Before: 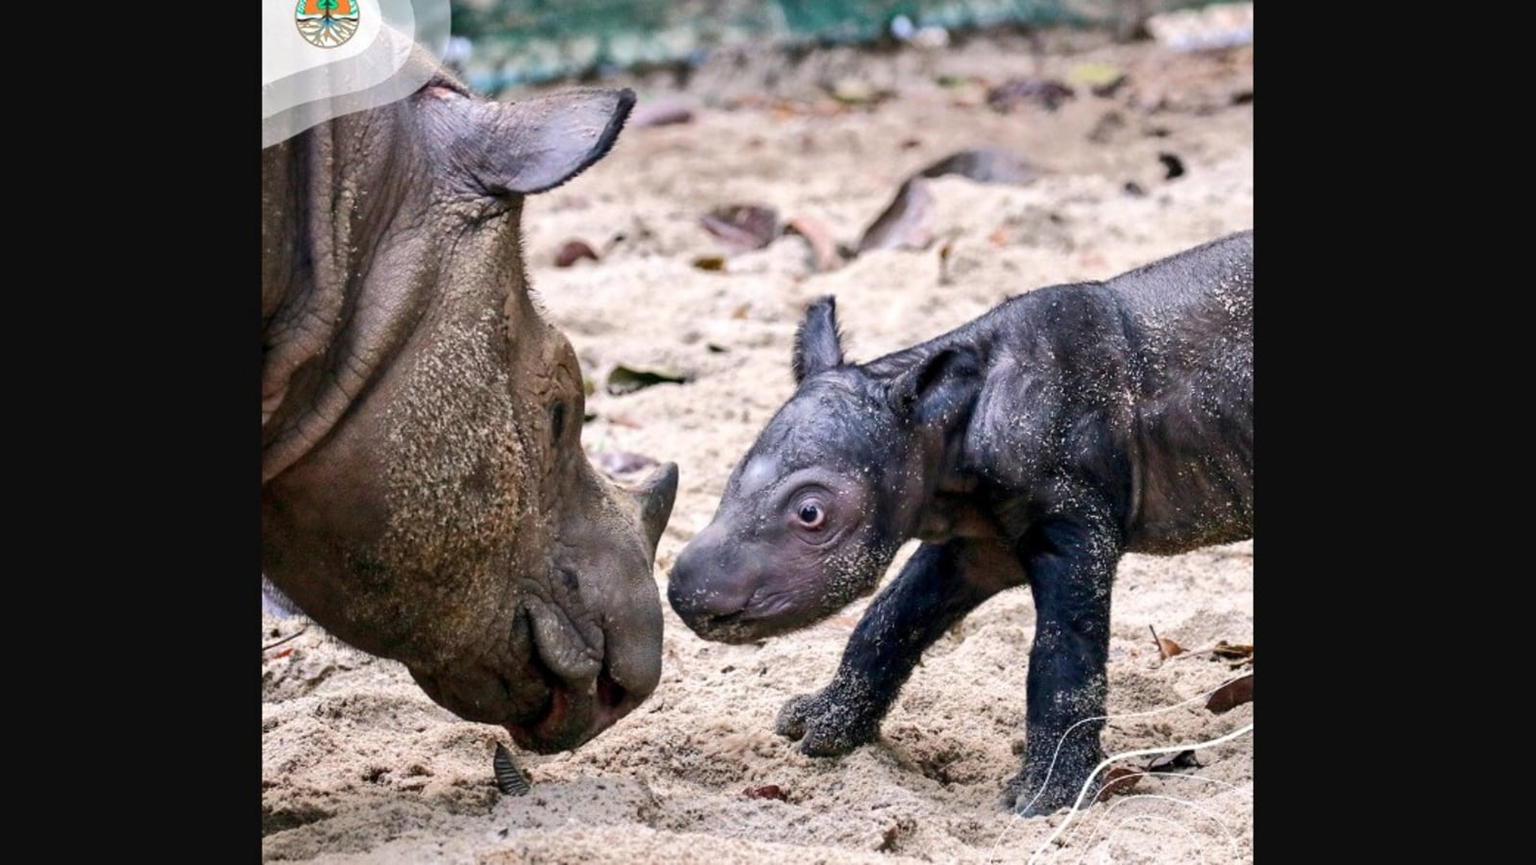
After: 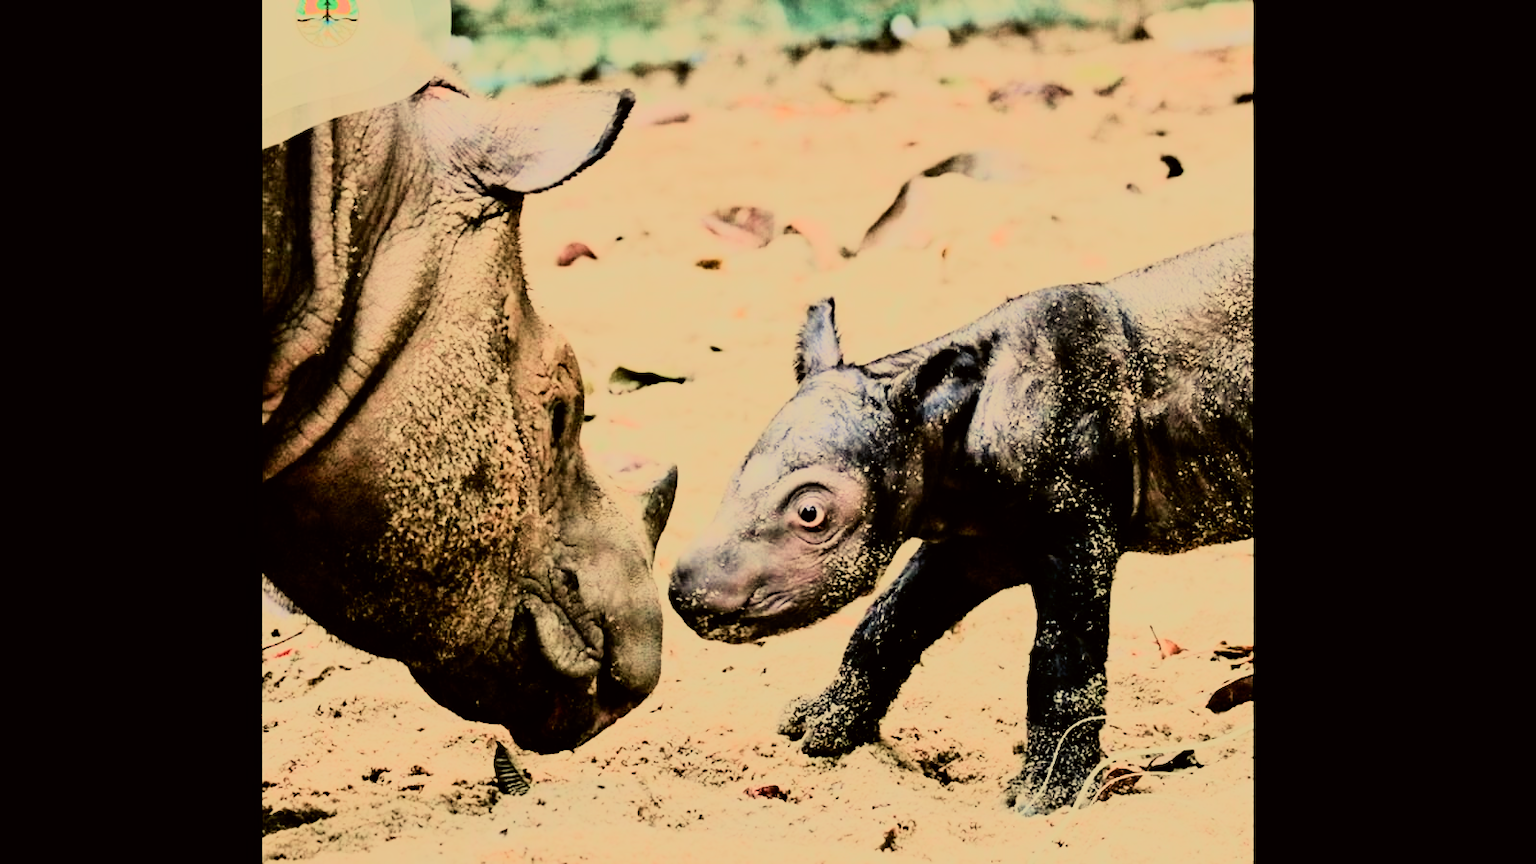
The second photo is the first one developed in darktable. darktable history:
rgb curve: curves: ch0 [(0, 0) (0.21, 0.15) (0.24, 0.21) (0.5, 0.75) (0.75, 0.96) (0.89, 0.99) (1, 1)]; ch1 [(0, 0.02) (0.21, 0.13) (0.25, 0.2) (0.5, 0.67) (0.75, 0.9) (0.89, 0.97) (1, 1)]; ch2 [(0, 0.02) (0.21, 0.13) (0.25, 0.2) (0.5, 0.67) (0.75, 0.9) (0.89, 0.97) (1, 1)], compensate middle gray true
filmic rgb: black relative exposure -7.65 EV, white relative exposure 4.56 EV, hardness 3.61
tone curve: curves: ch0 [(0, 0) (0.091, 0.066) (0.184, 0.16) (0.491, 0.519) (0.748, 0.765) (1, 0.919)]; ch1 [(0, 0) (0.179, 0.173) (0.322, 0.32) (0.424, 0.424) (0.502, 0.504) (0.56, 0.575) (0.631, 0.675) (0.777, 0.806) (1, 1)]; ch2 [(0, 0) (0.434, 0.447) (0.485, 0.495) (0.524, 0.563) (0.676, 0.691) (1, 1)], color space Lab, independent channels, preserve colors none
white balance: red 1.08, blue 0.791
